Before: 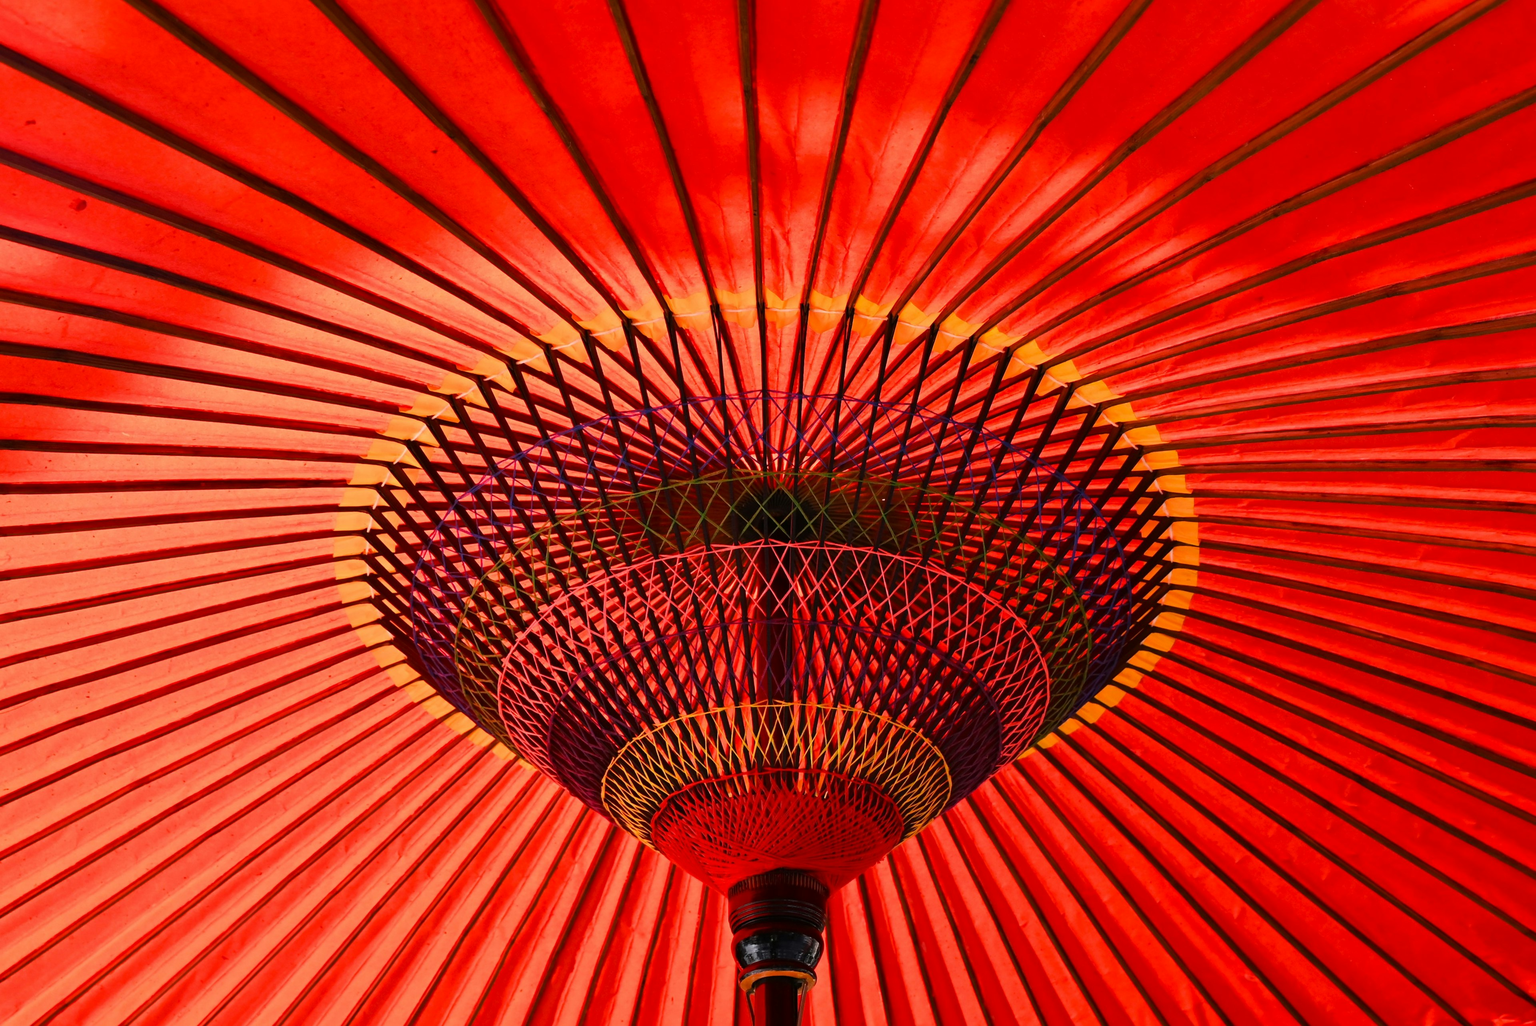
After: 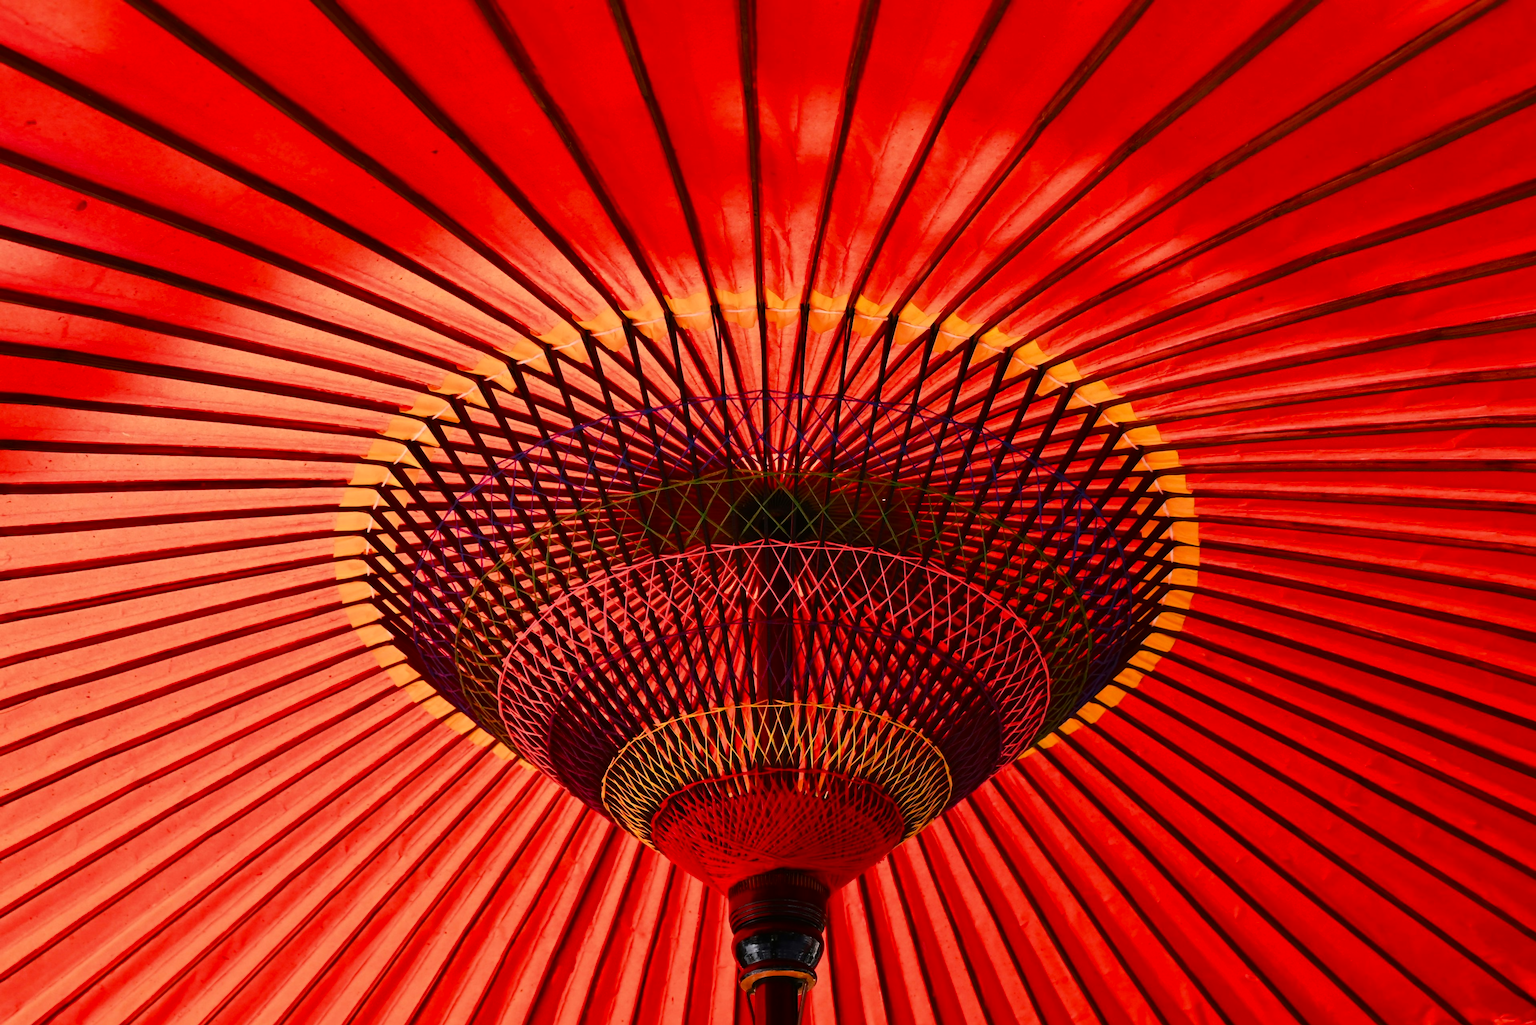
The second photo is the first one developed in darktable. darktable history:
tone equalizer: edges refinement/feathering 500, mask exposure compensation -1.57 EV, preserve details no
tone curve: curves: ch0 [(0.016, 0.011) (0.204, 0.146) (0.515, 0.476) (0.78, 0.795) (1, 0.981)], color space Lab, independent channels, preserve colors none
